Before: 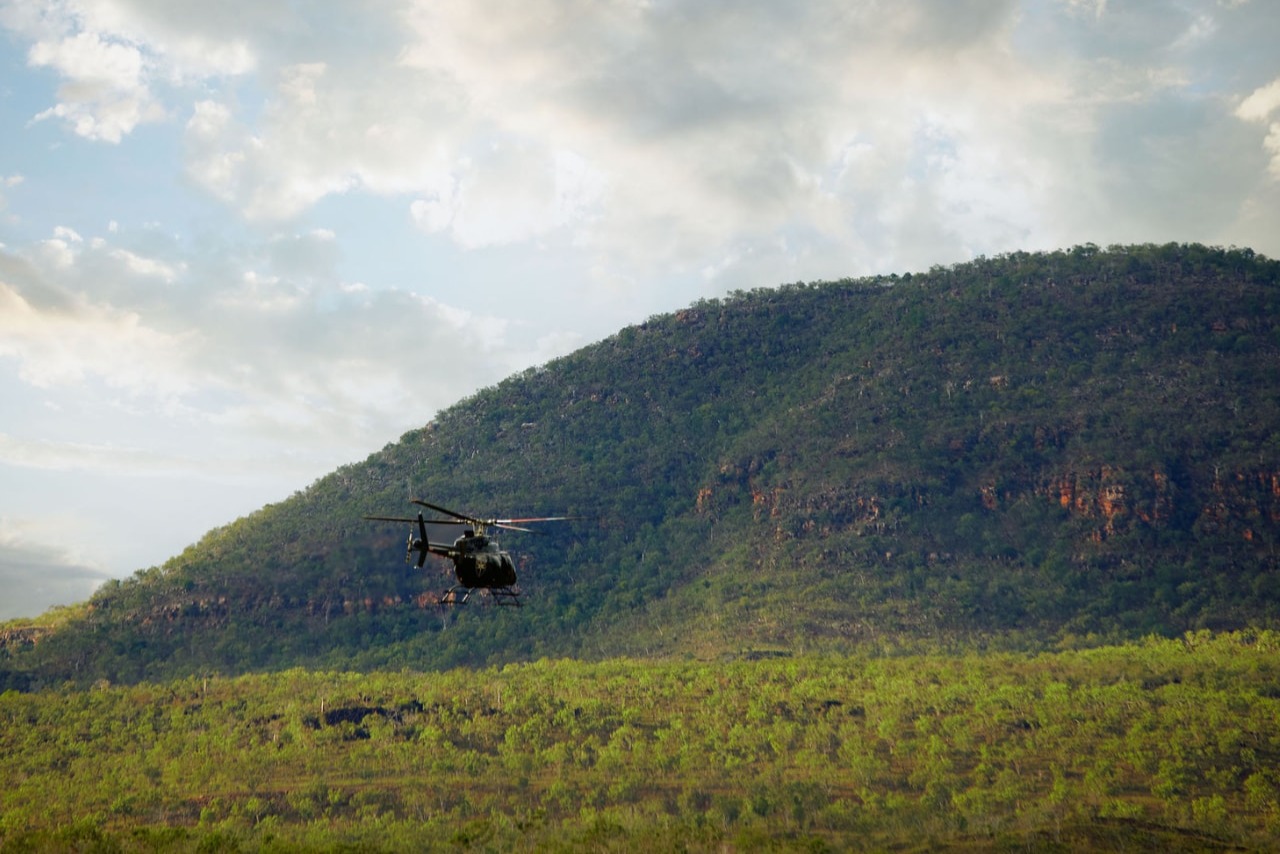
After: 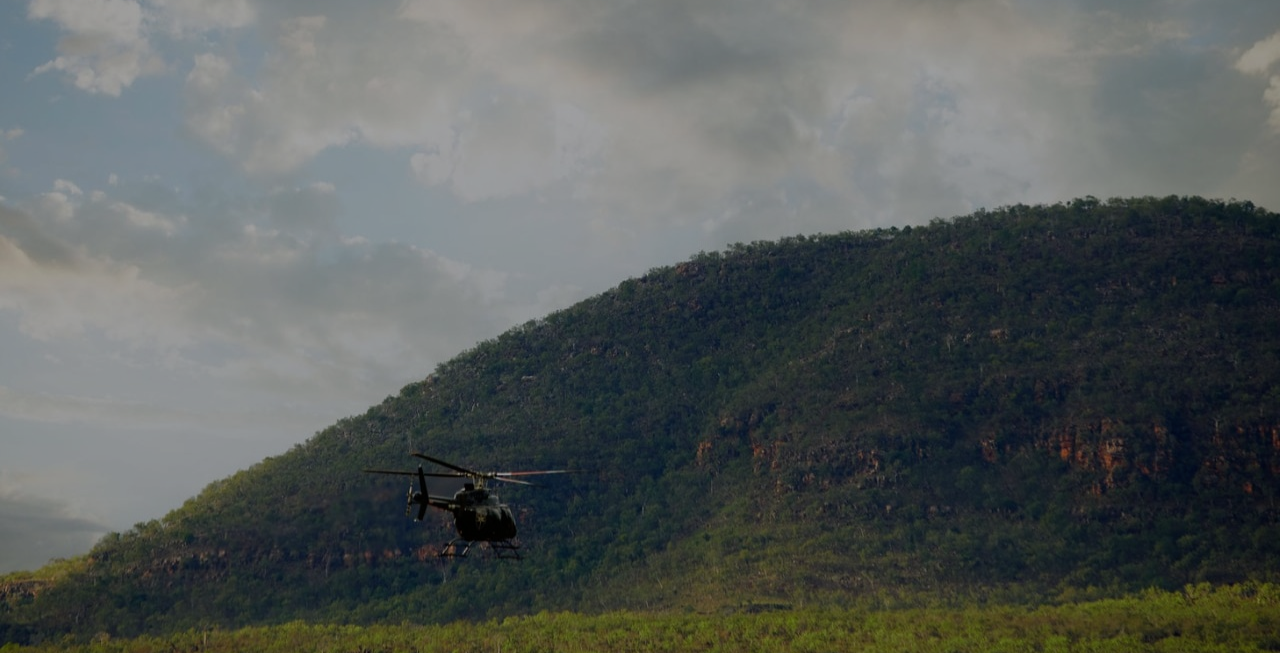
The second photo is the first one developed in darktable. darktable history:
crop: top 5.582%, bottom 17.896%
exposure: exposure -1.403 EV, compensate highlight preservation false
